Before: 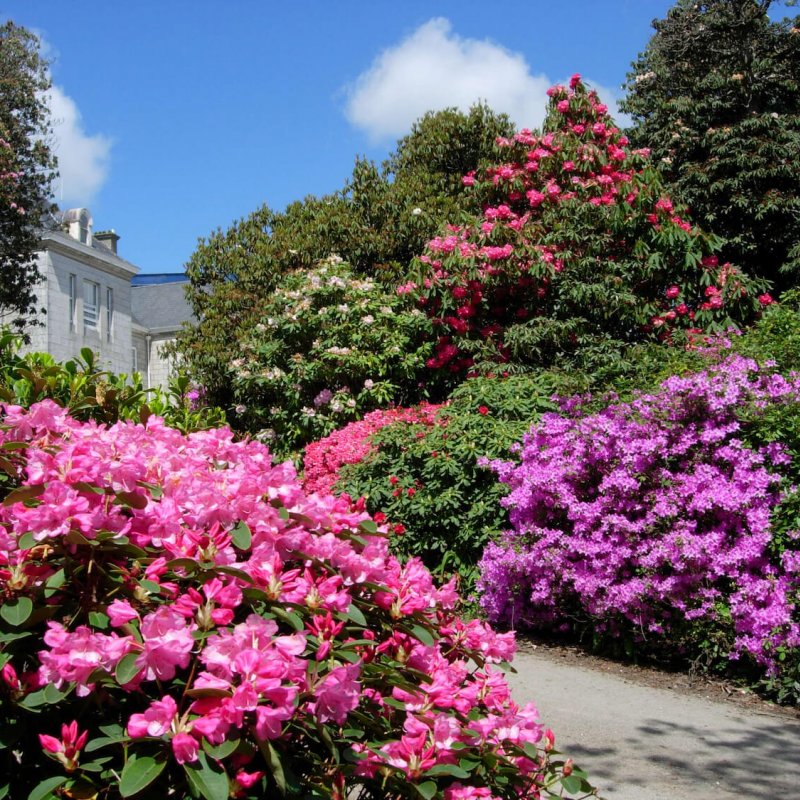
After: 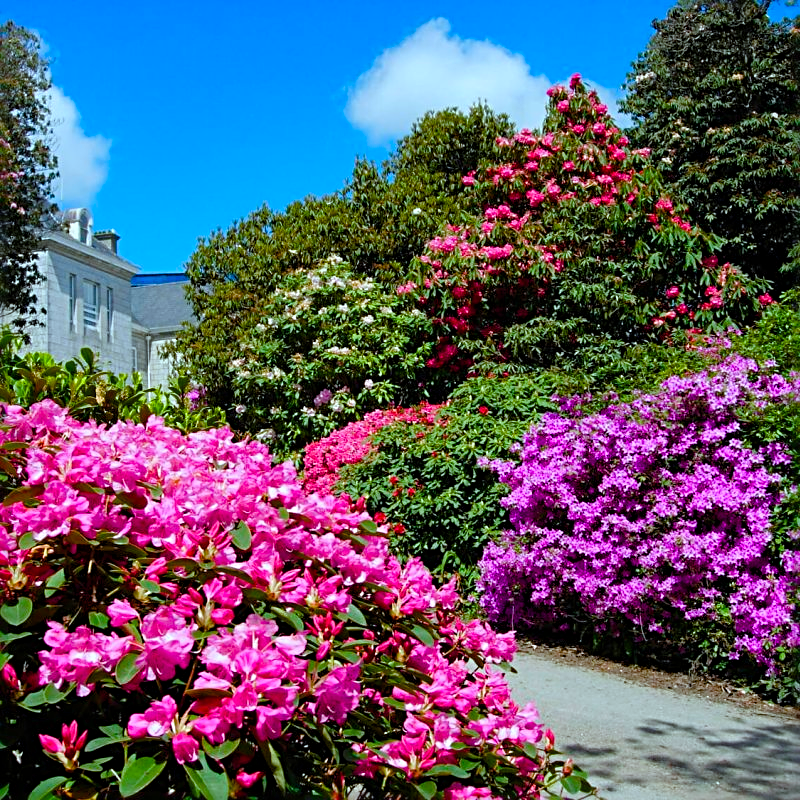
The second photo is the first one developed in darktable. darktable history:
color balance rgb: linear chroma grading › global chroma 24.477%, perceptual saturation grading › global saturation 20%, perceptual saturation grading › highlights -25.313%, perceptual saturation grading › shadows 49.623%
shadows and highlights: shadows 18.85, highlights -85.03, highlights color adjustment 0.752%, soften with gaussian
sharpen: radius 3.096
color correction: highlights a* -10.15, highlights b* -10.46
